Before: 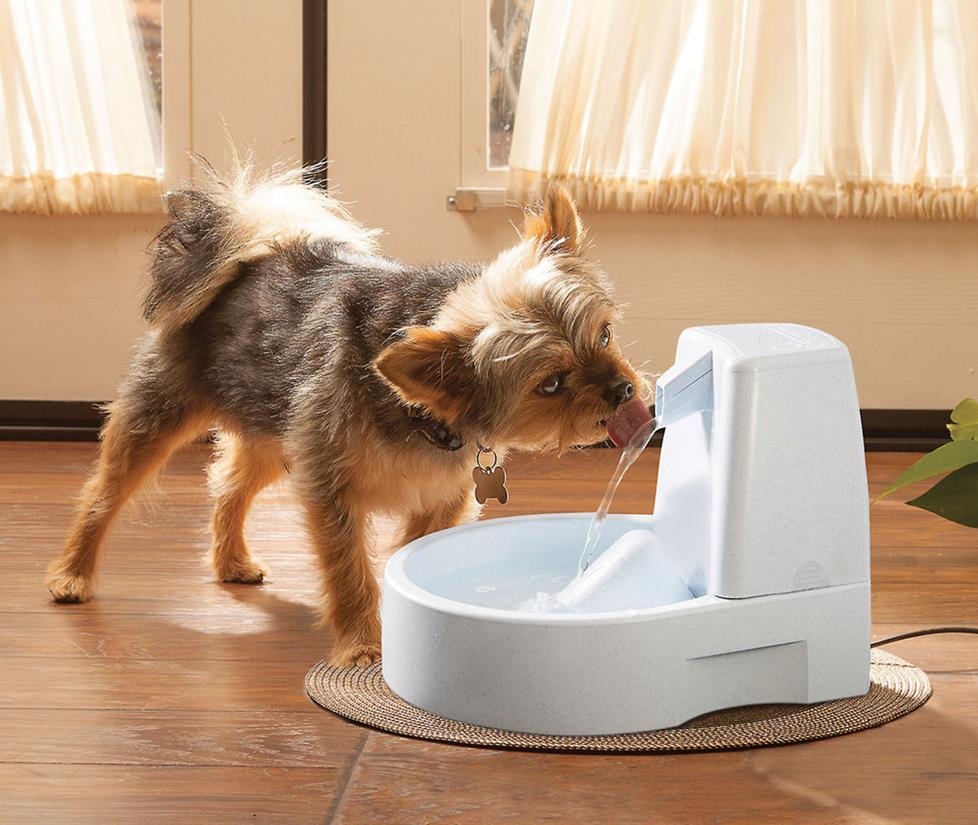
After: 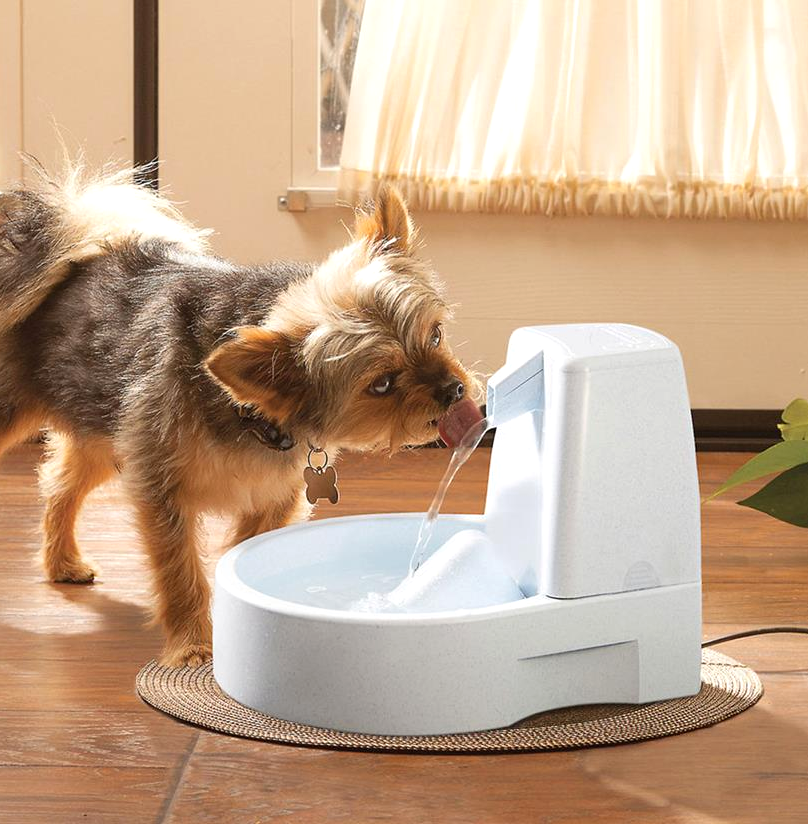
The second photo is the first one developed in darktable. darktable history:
crop: left 17.357%, bottom 0.032%
exposure: exposure 0.174 EV, compensate highlight preservation false
